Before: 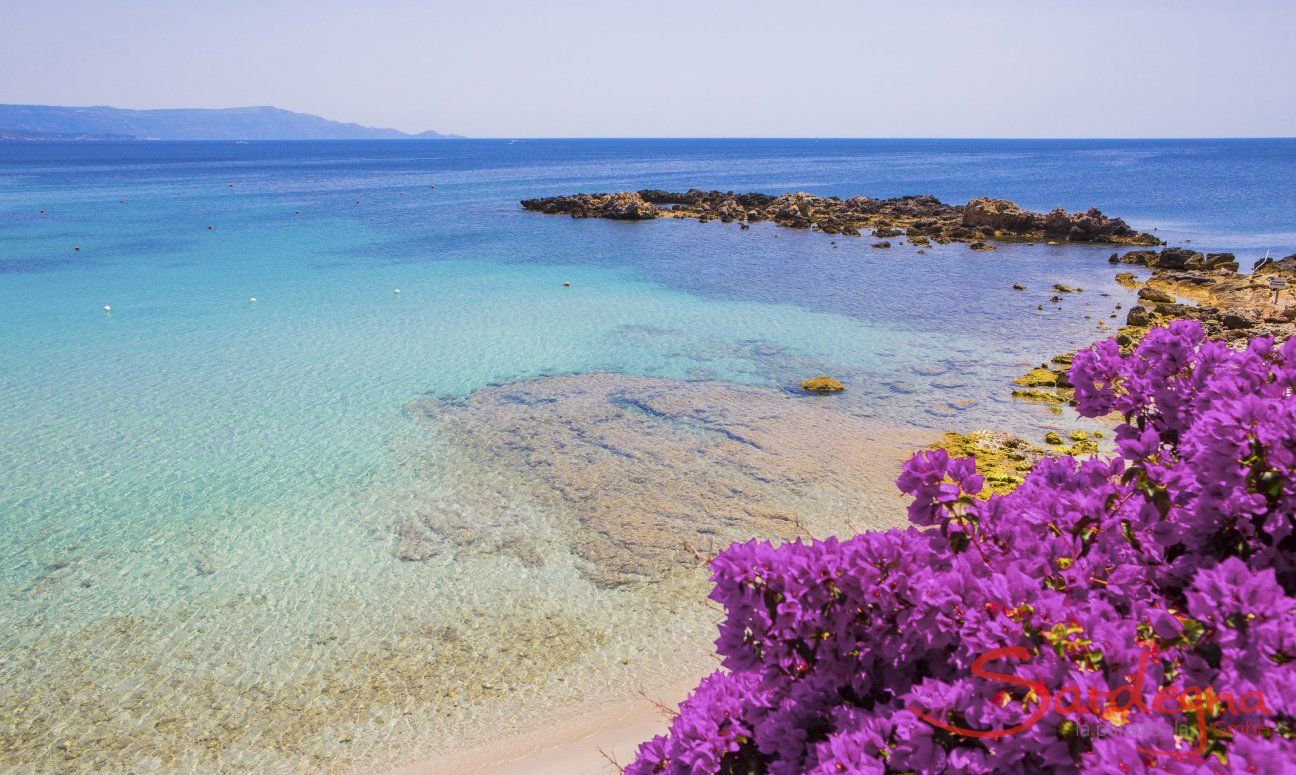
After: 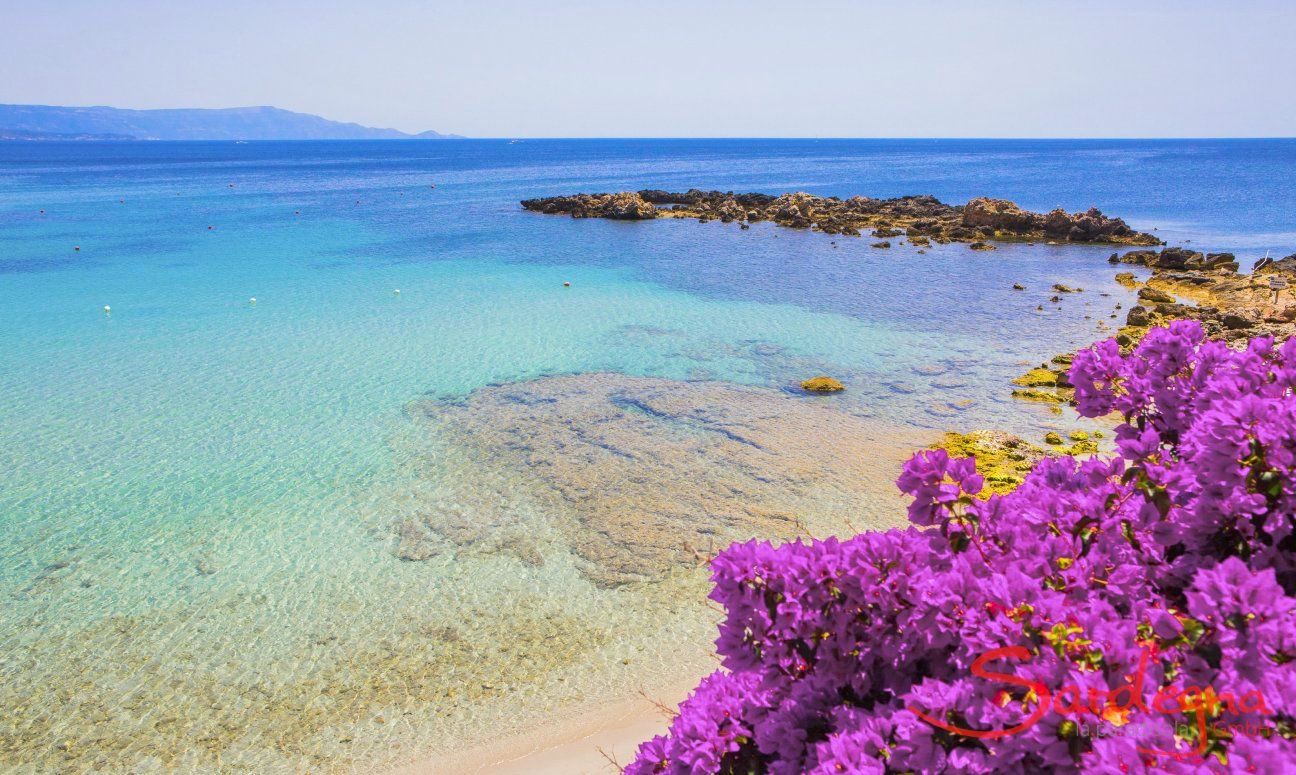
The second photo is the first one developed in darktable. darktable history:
shadows and highlights: shadows 29.39, highlights -29.32, low approximation 0.01, soften with gaussian
contrast brightness saturation: contrast 0.074, brightness 0.082, saturation 0.177
color correction: highlights a* -2.61, highlights b* 2.38
